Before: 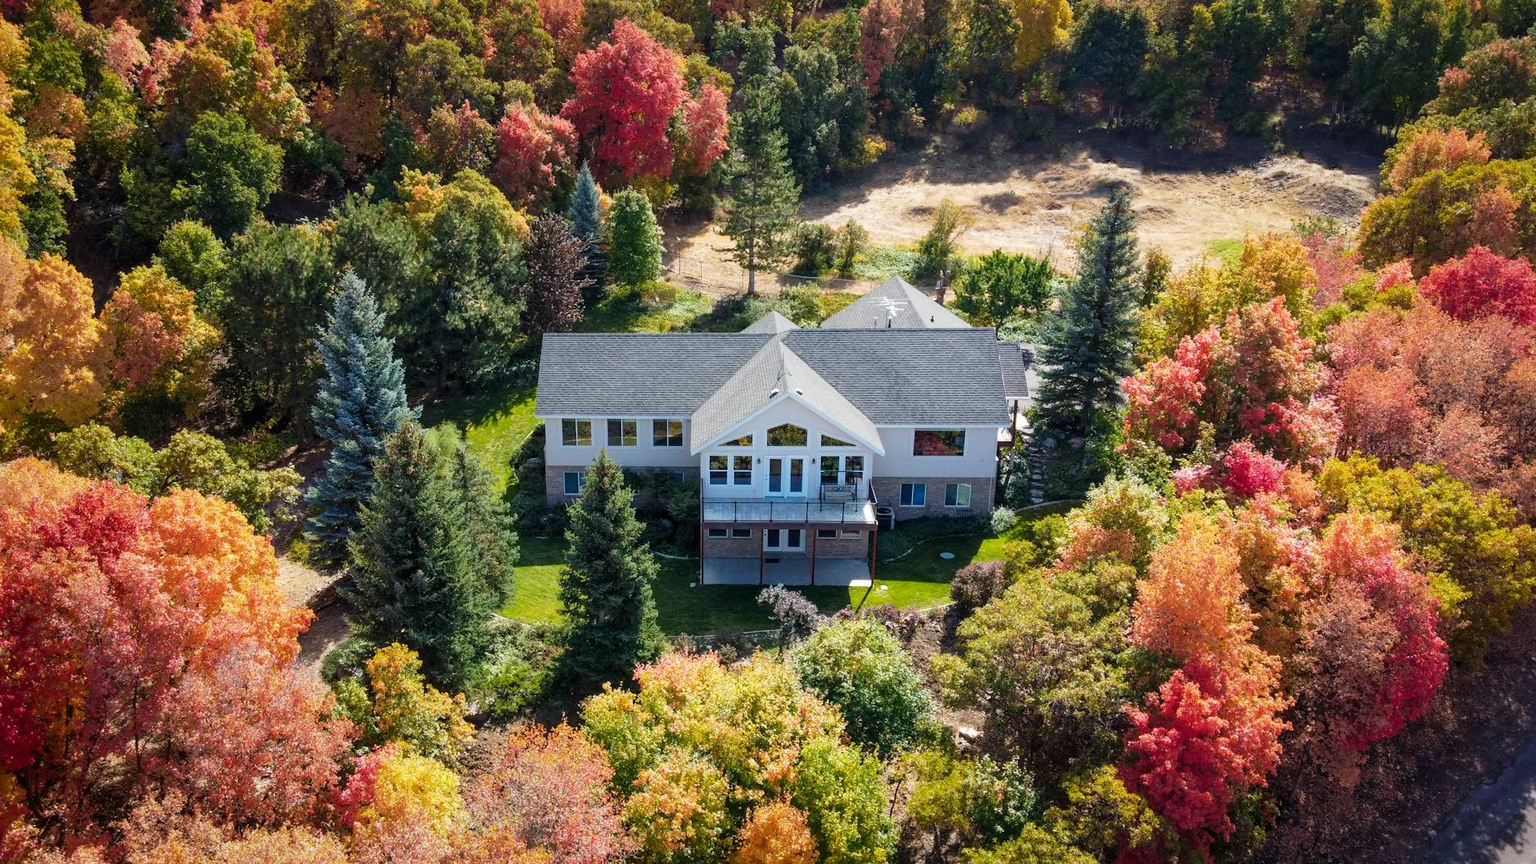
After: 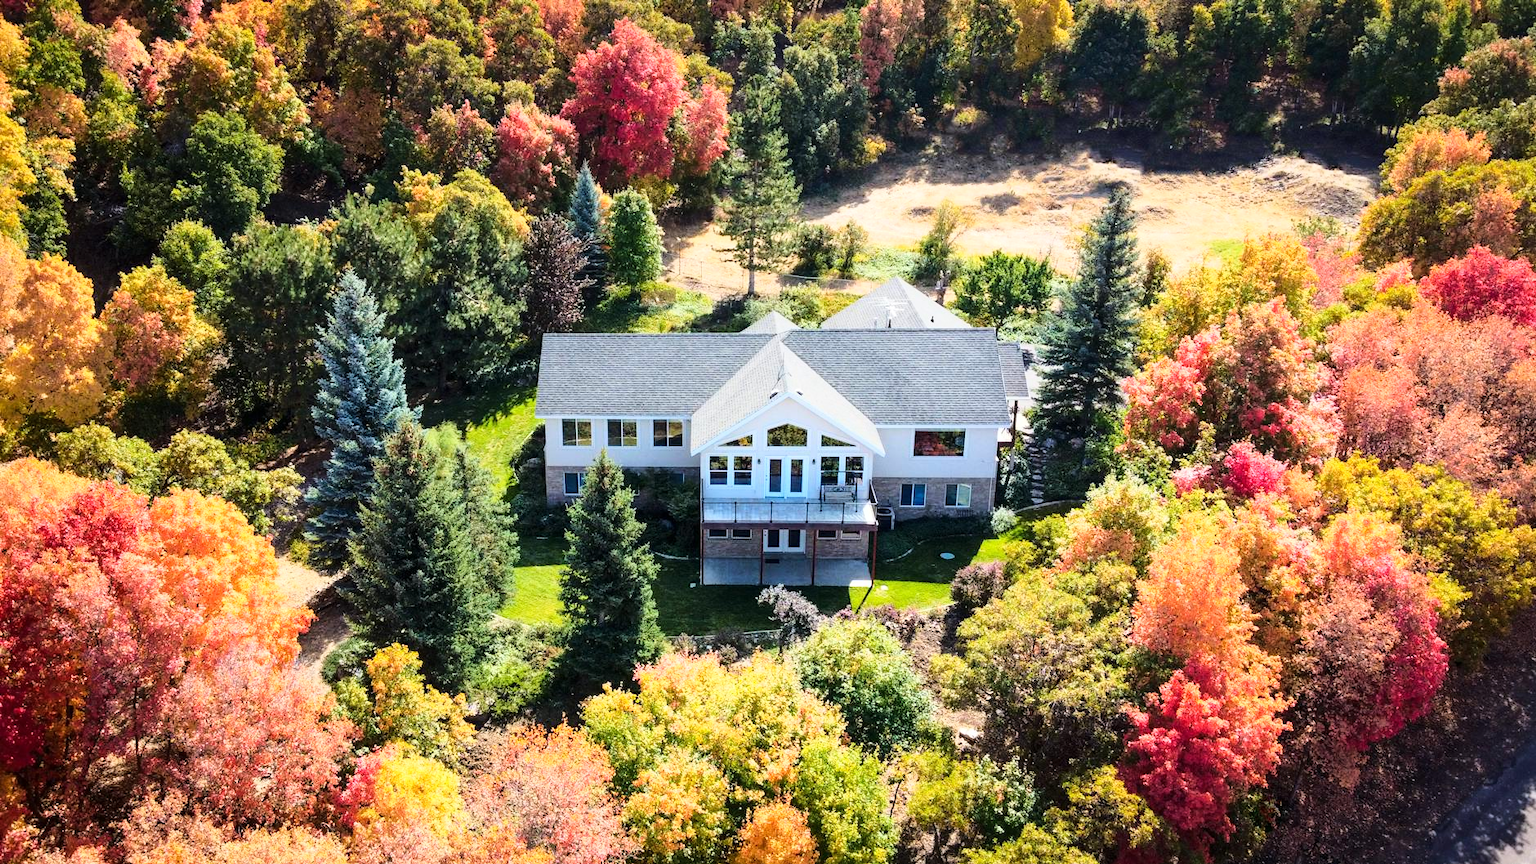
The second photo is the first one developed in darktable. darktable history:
white balance: emerald 1
base curve: curves: ch0 [(0, 0) (0.028, 0.03) (0.121, 0.232) (0.46, 0.748) (0.859, 0.968) (1, 1)]
